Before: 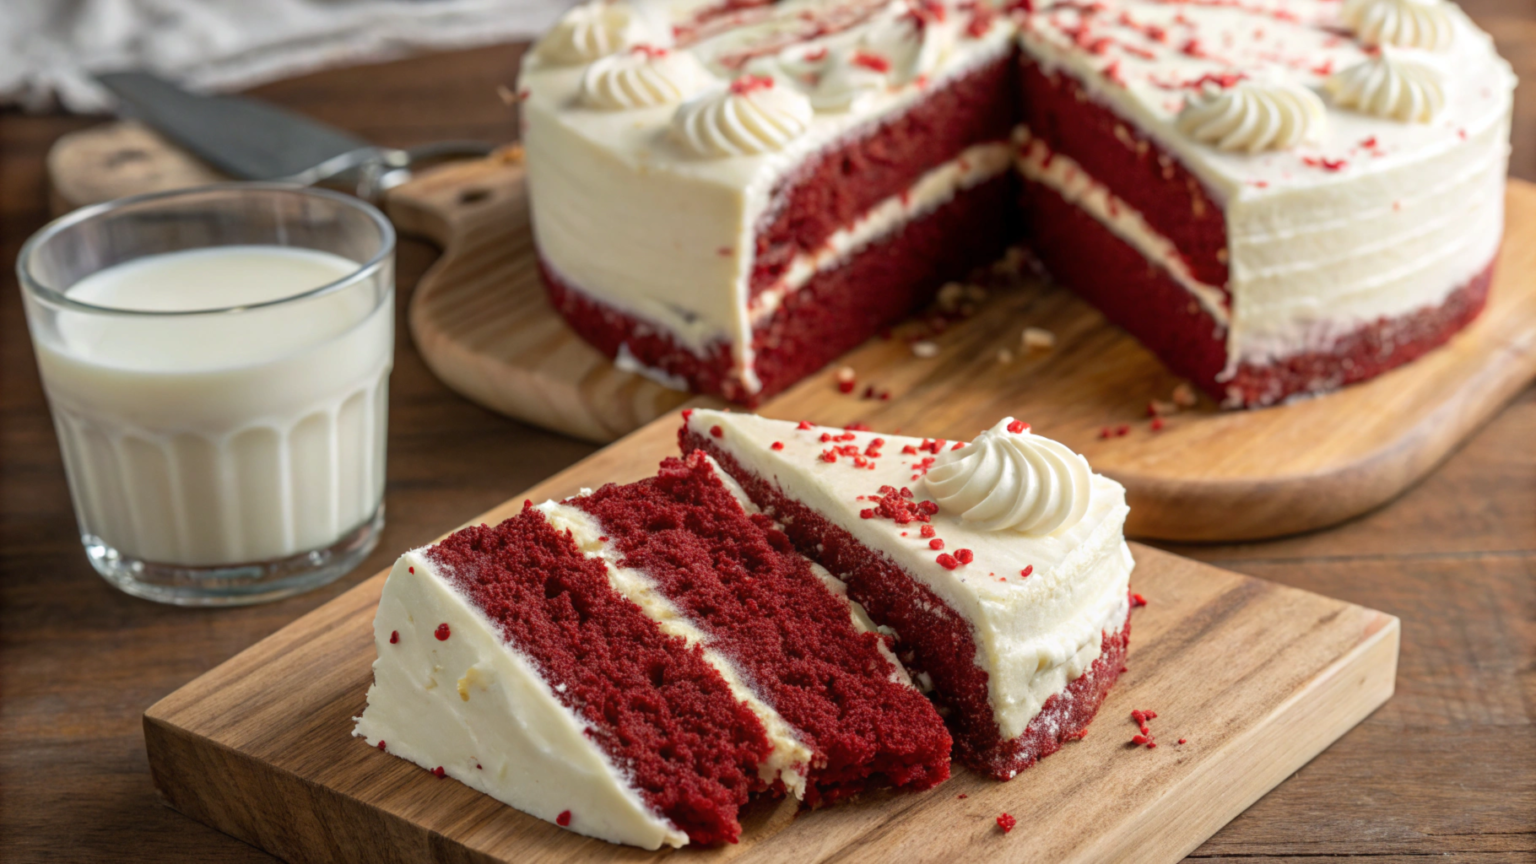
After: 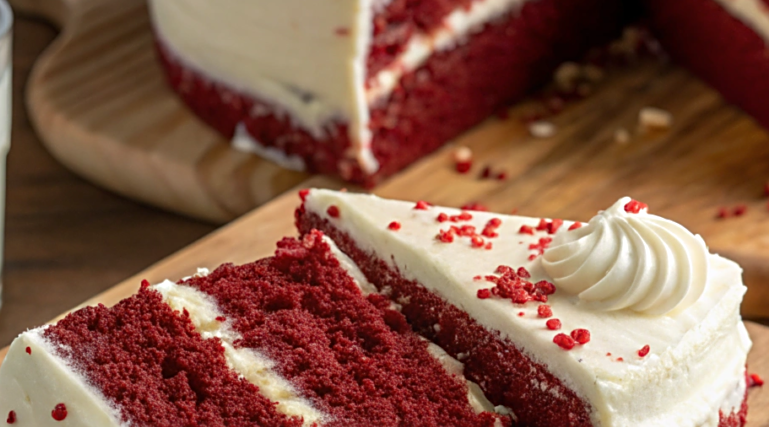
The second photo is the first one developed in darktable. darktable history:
crop: left 24.964%, top 25.466%, right 24.918%, bottom 25.075%
sharpen: on, module defaults
